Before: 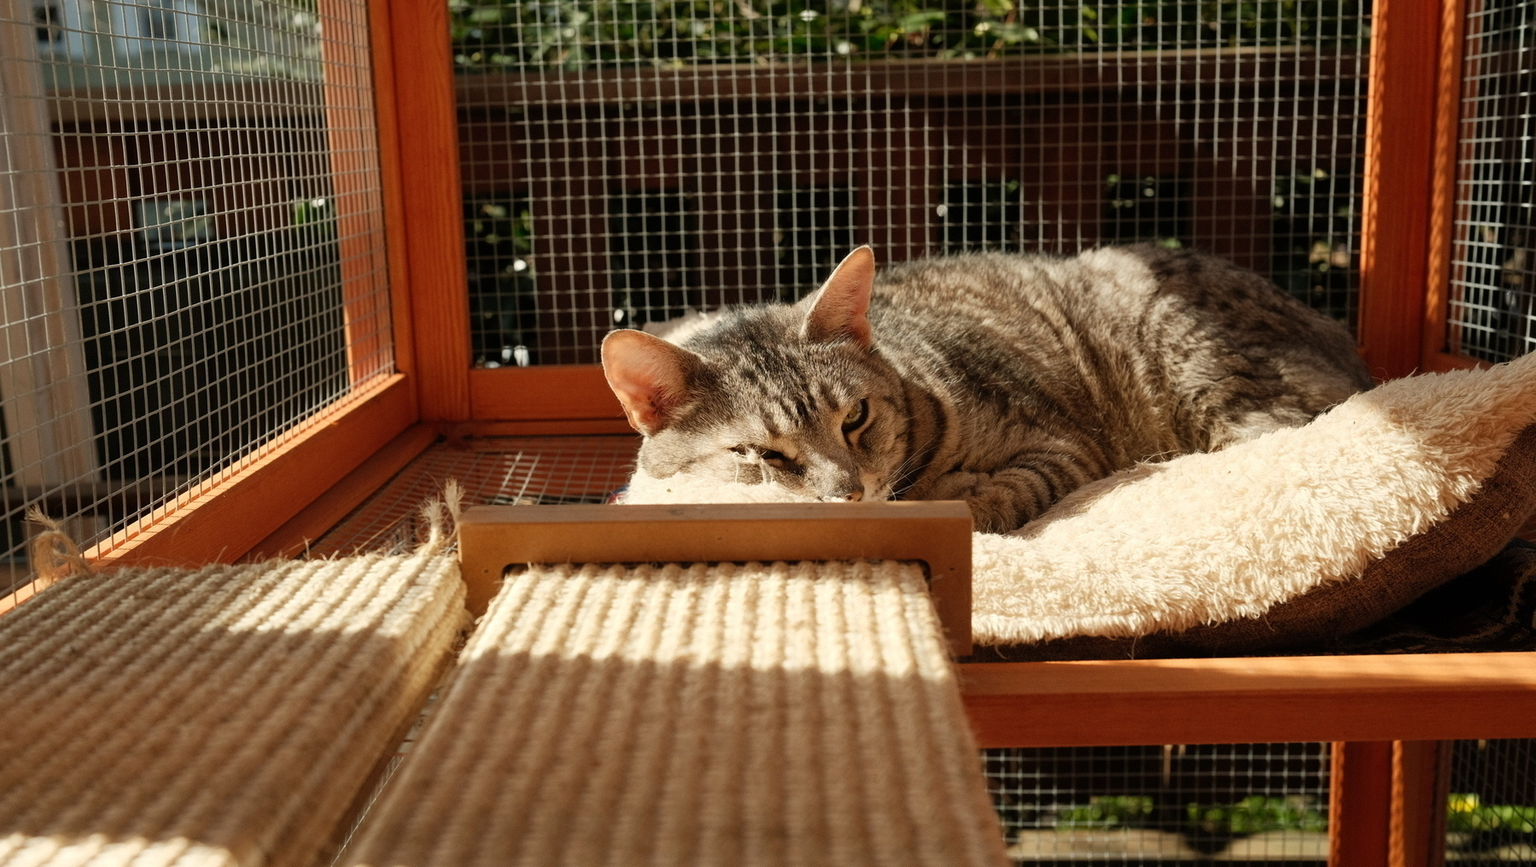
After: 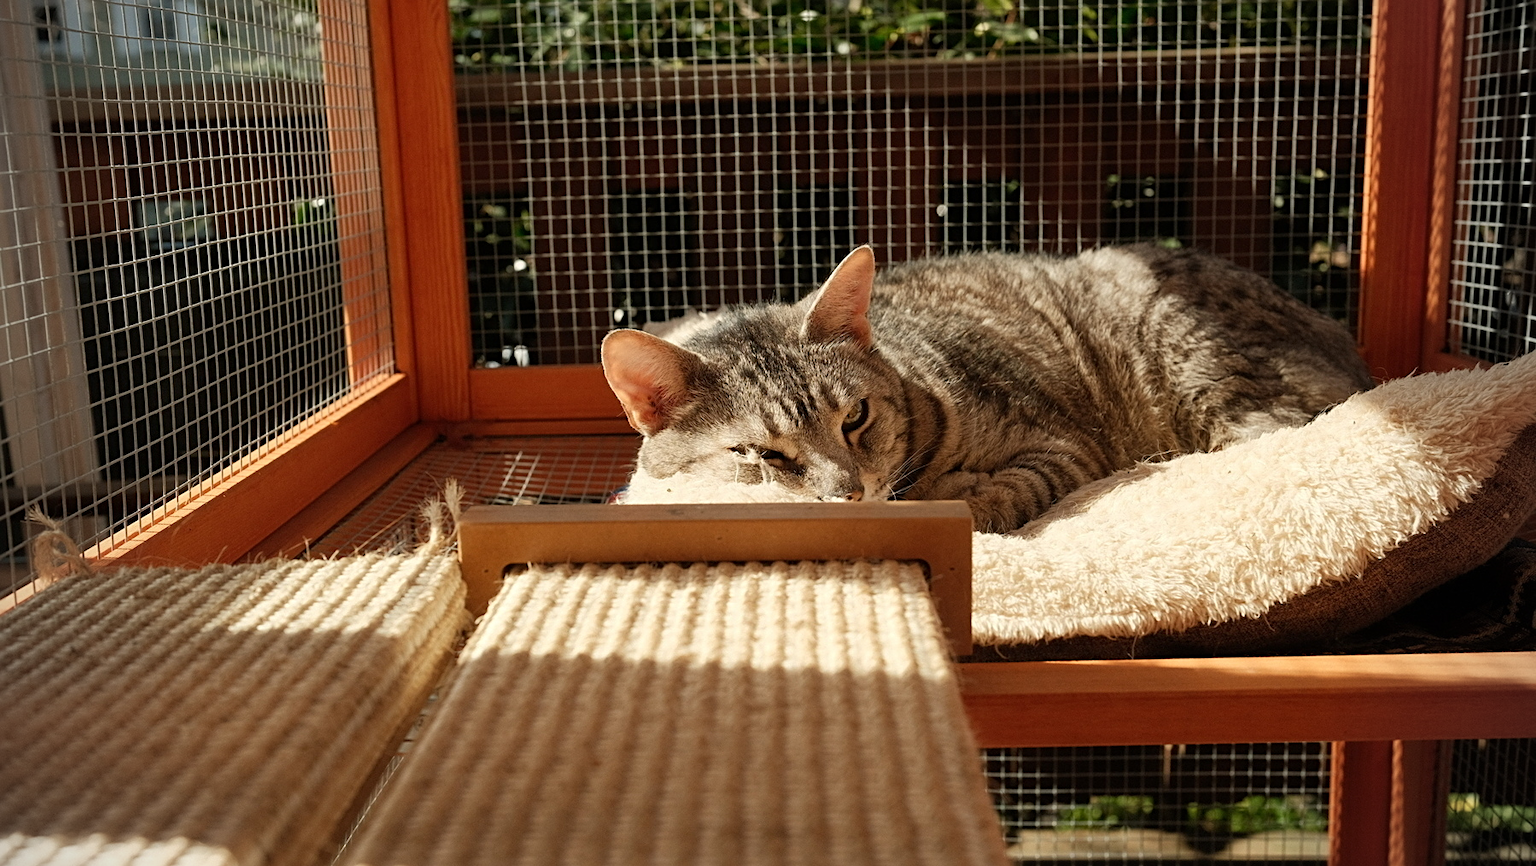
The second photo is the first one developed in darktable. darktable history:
vignetting: unbound false
sharpen: radius 2.529, amount 0.323
